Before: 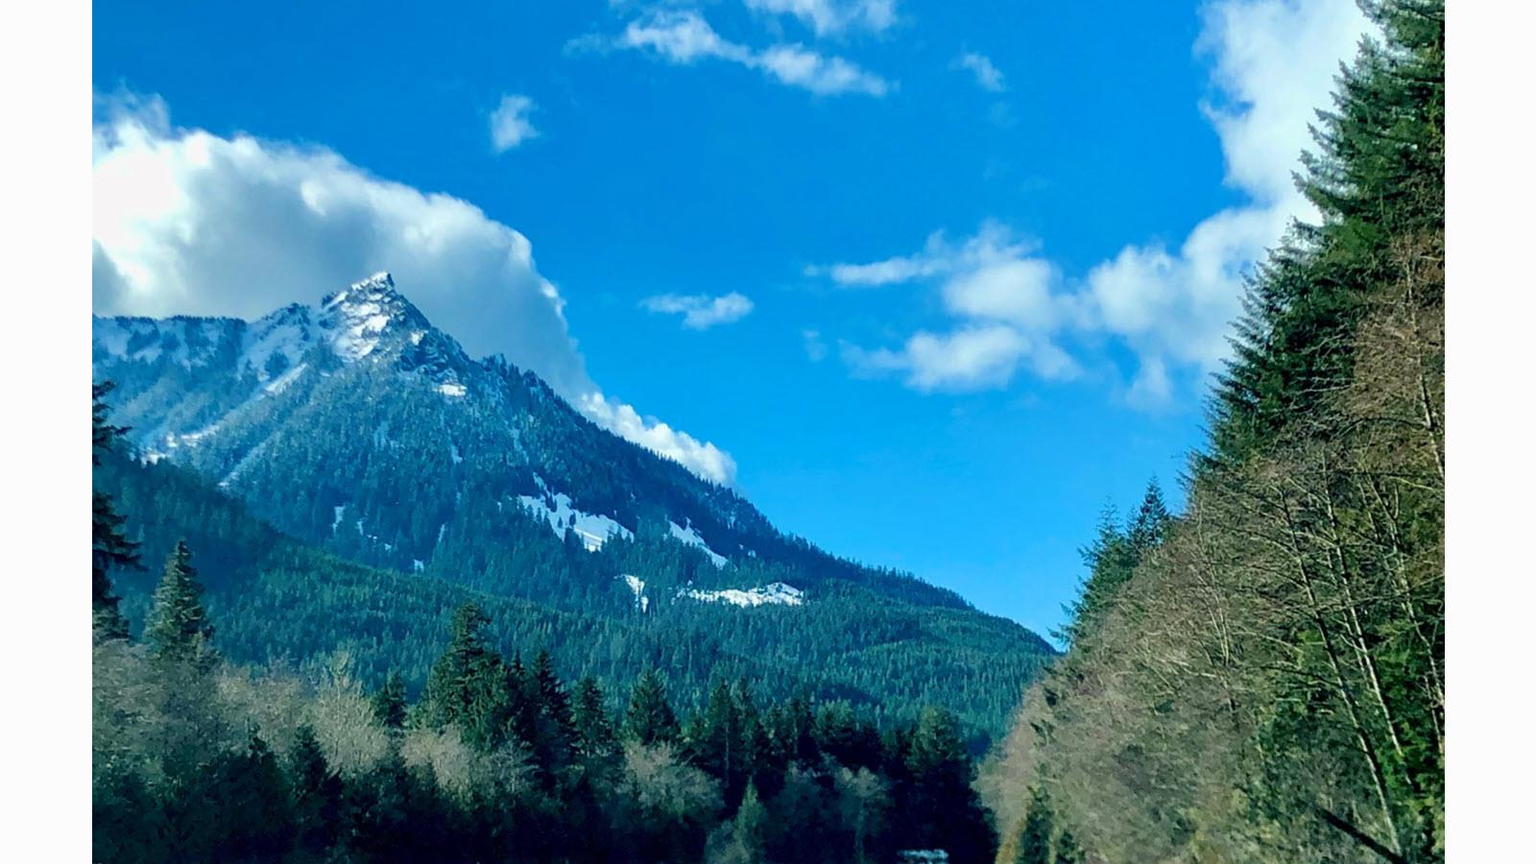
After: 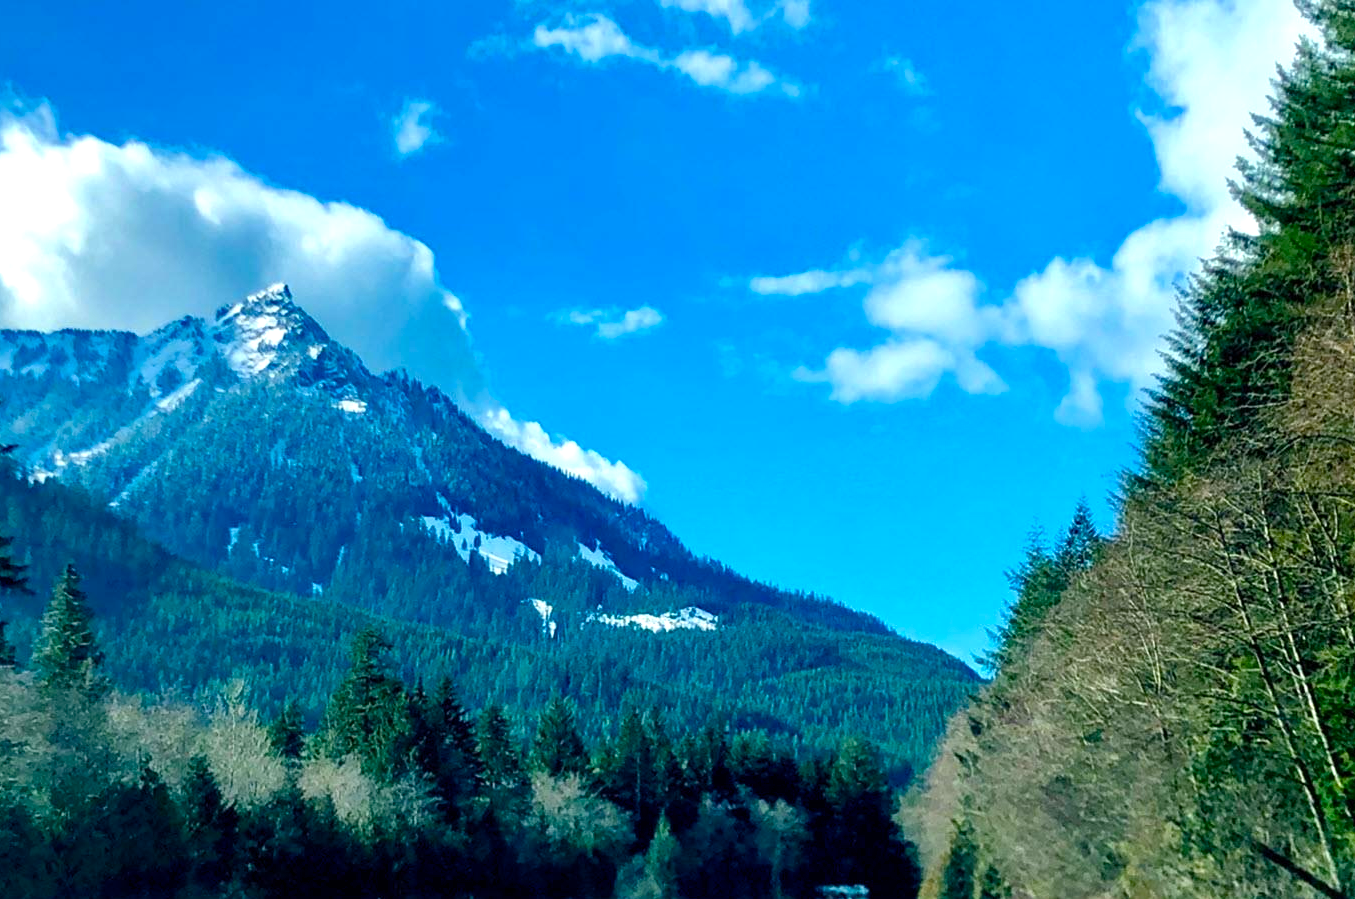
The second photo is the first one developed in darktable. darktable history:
contrast equalizer: y [[0.5 ×6], [0.5 ×6], [0.5, 0.5, 0.501, 0.545, 0.707, 0.863], [0 ×6], [0 ×6]]
color balance rgb: linear chroma grading › global chroma 9.787%, perceptual saturation grading › global saturation 20%, perceptual saturation grading › highlights -25.645%, perceptual saturation grading › shadows 25.64%, perceptual brilliance grading › global brilliance 2.425%, perceptual brilliance grading › highlights 8.752%, perceptual brilliance grading › shadows -3.972%
crop: left 7.448%, right 7.859%
shadows and highlights: shadows 31.41, highlights 1.6, soften with gaussian
